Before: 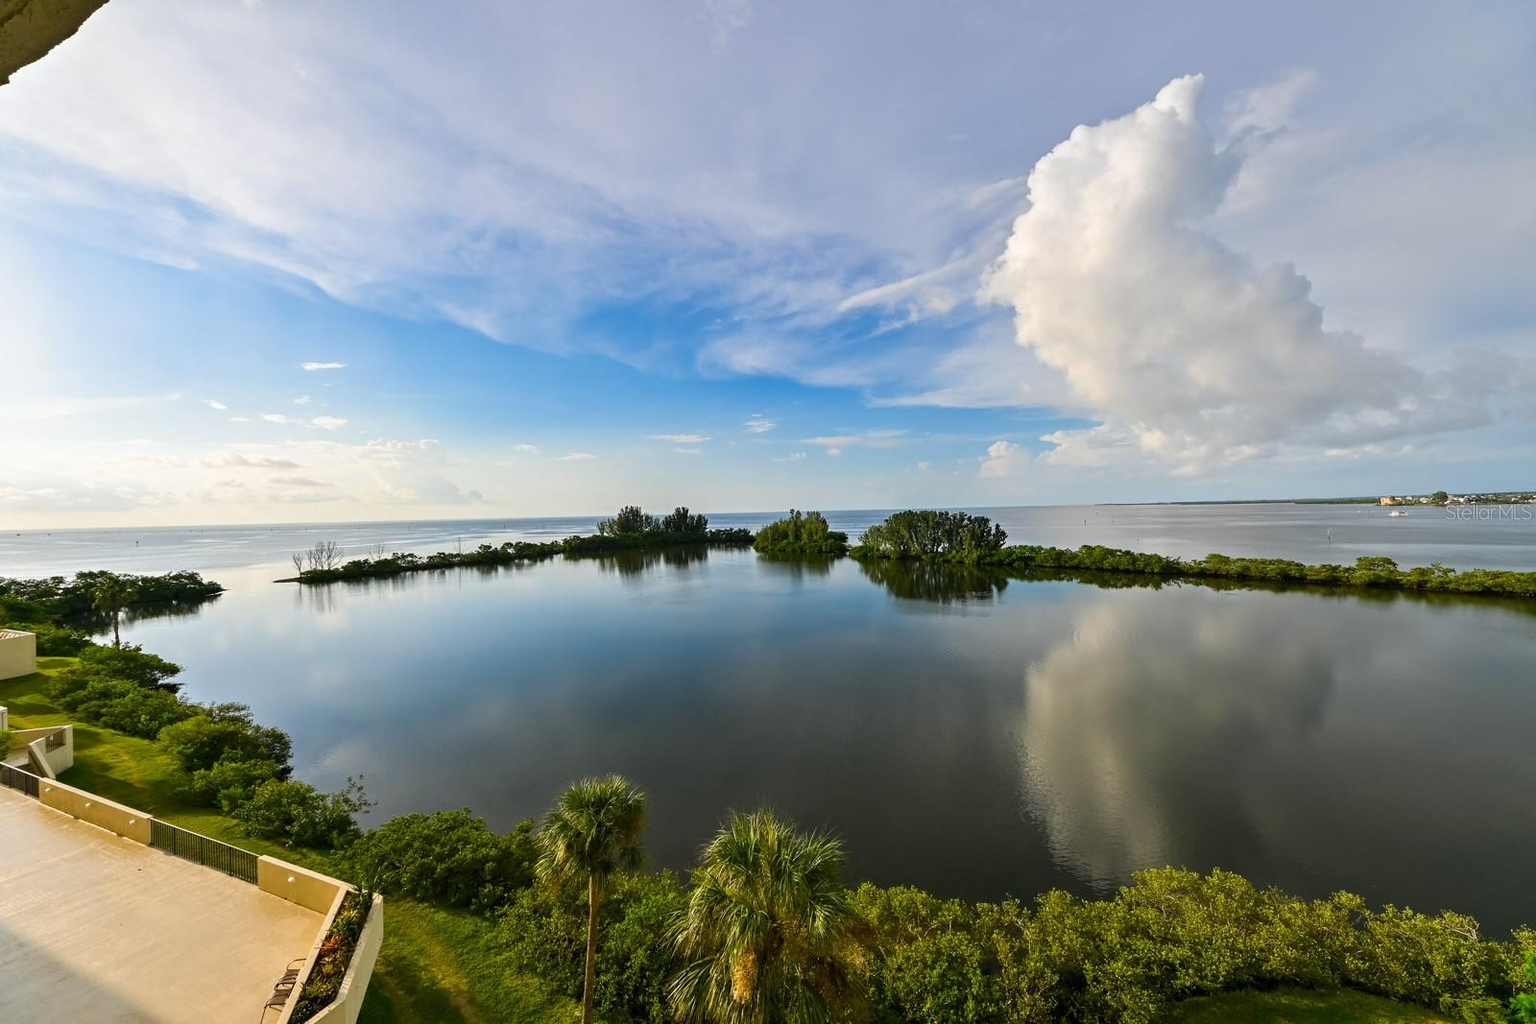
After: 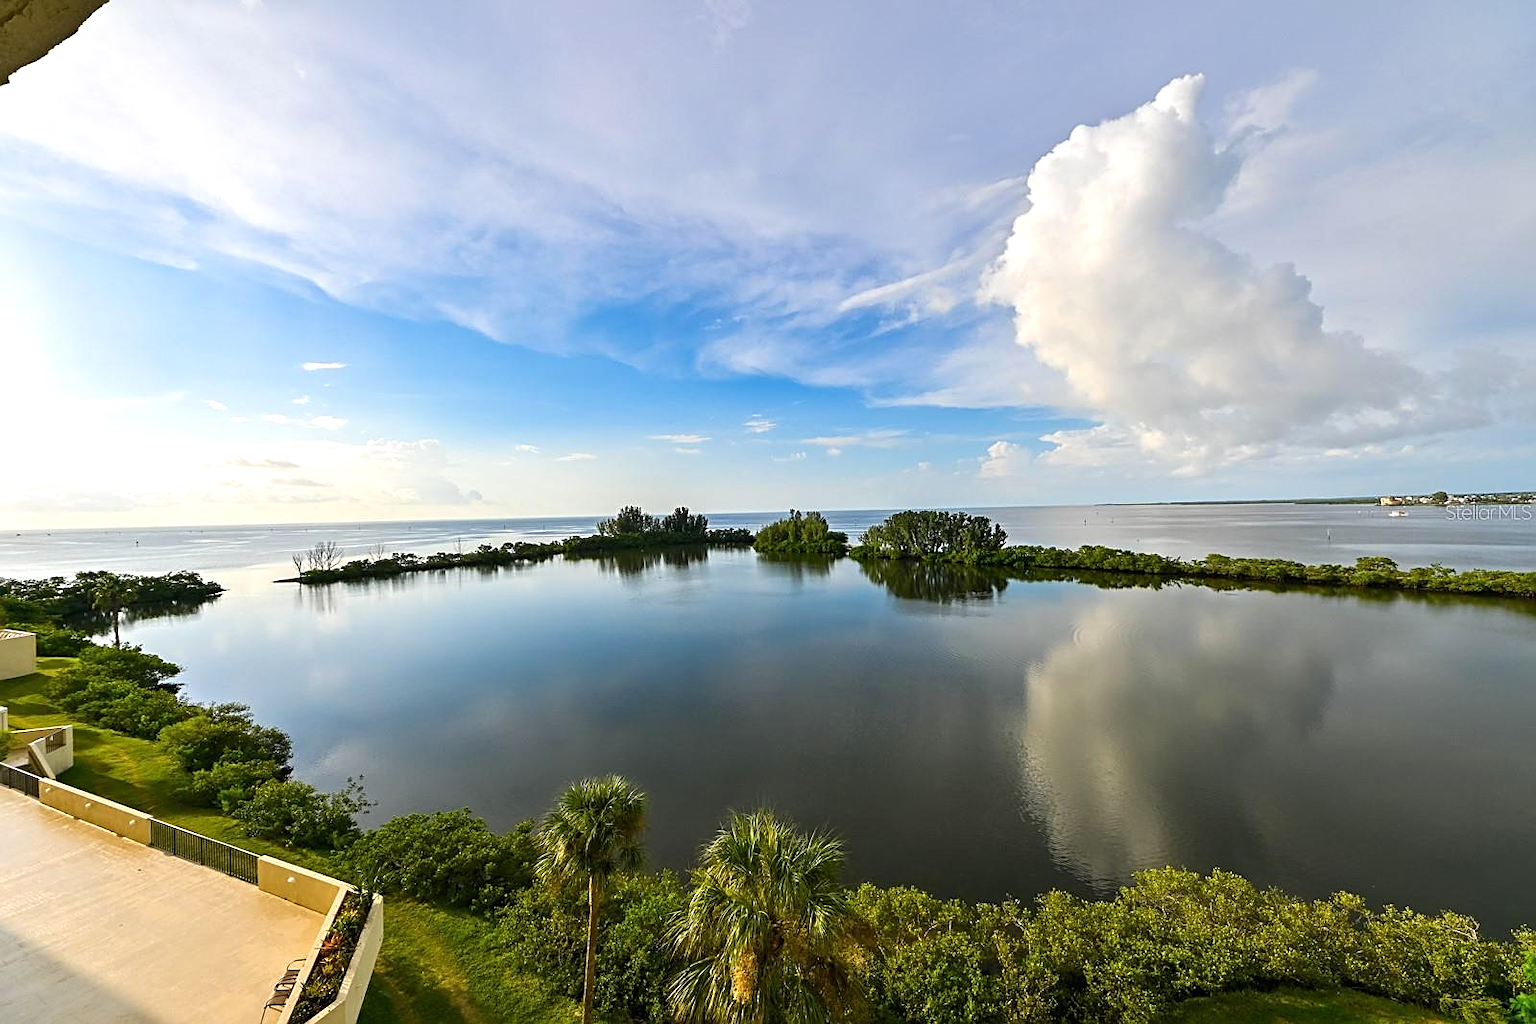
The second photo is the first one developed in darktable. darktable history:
exposure: exposure 0.299 EV, compensate highlight preservation false
sharpen: on, module defaults
